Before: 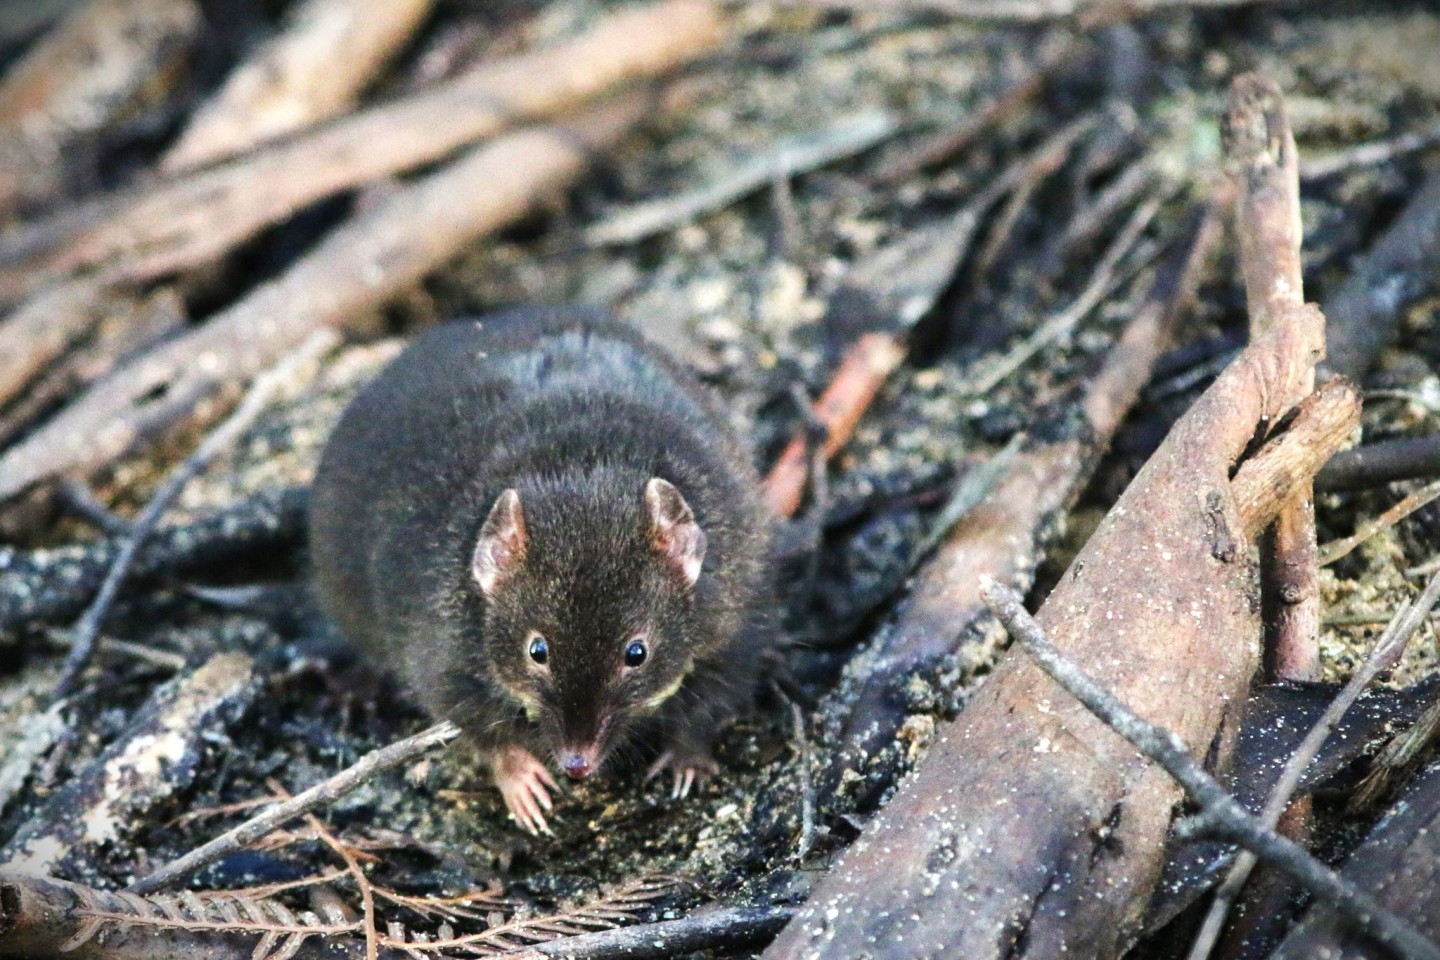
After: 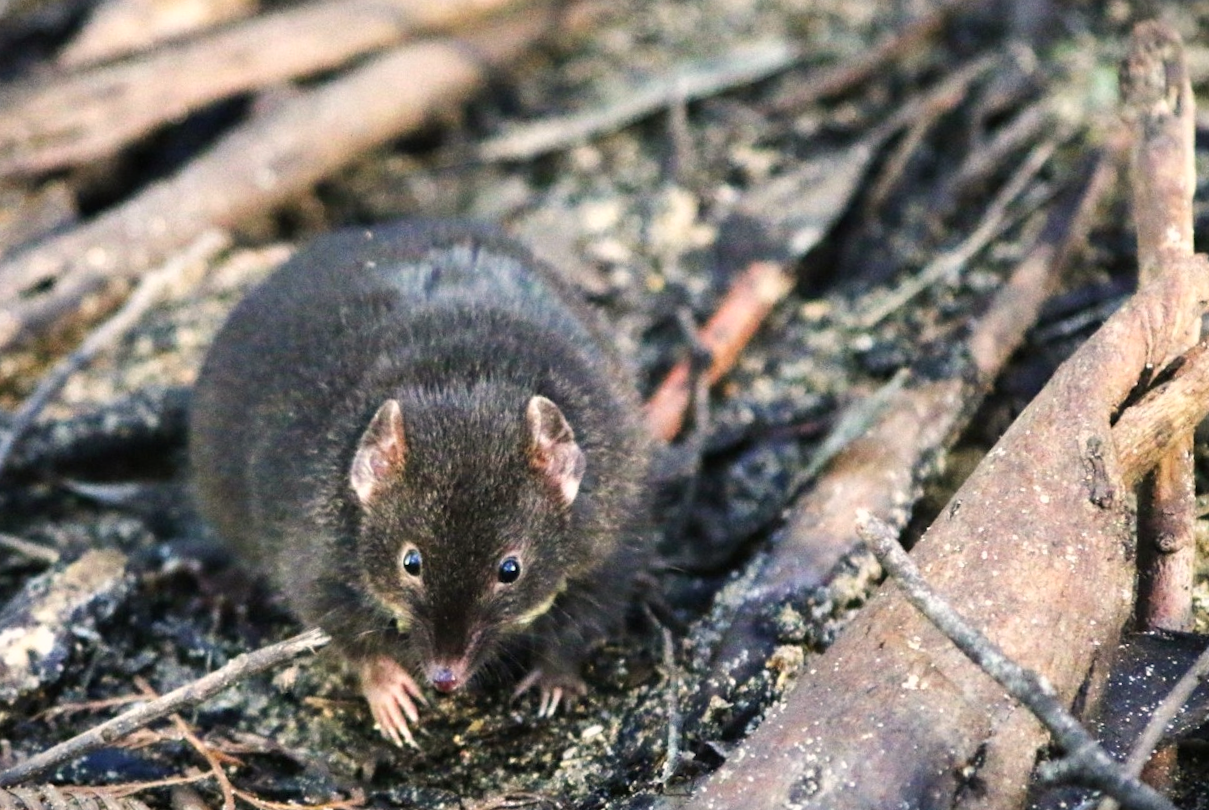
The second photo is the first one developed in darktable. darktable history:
color correction: highlights a* 3.61, highlights b* 5.07
crop and rotate: angle -2.84°, left 5.186%, top 5.185%, right 4.703%, bottom 4.268%
